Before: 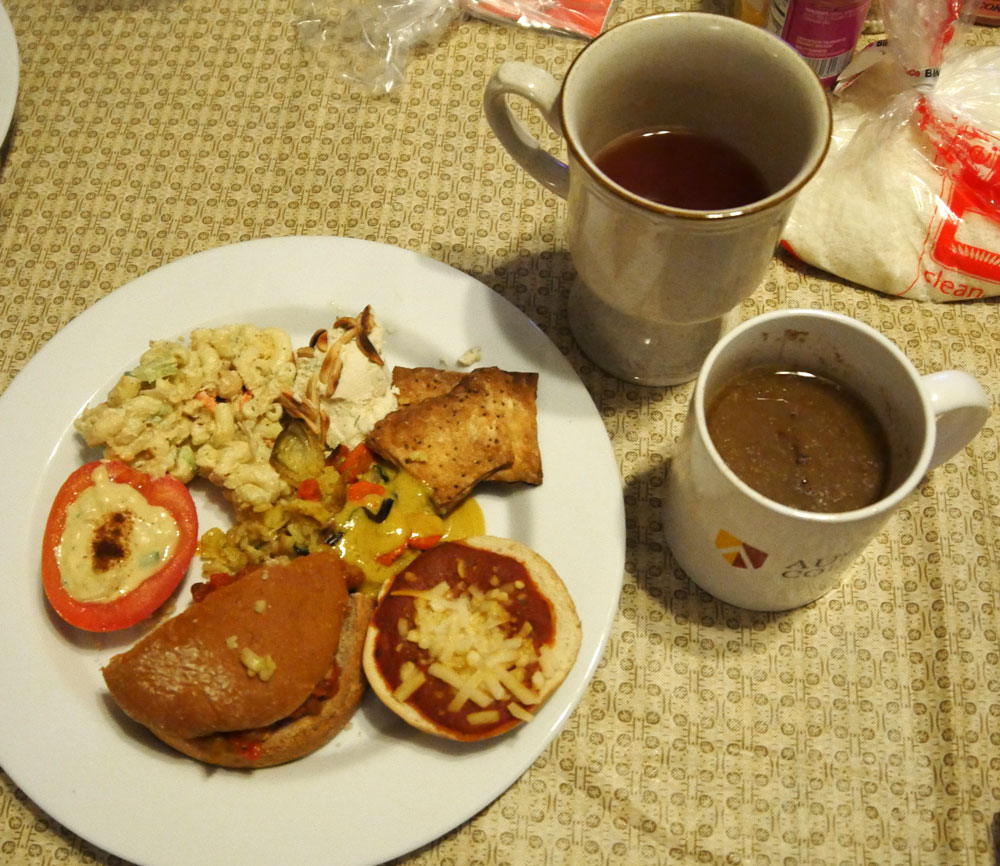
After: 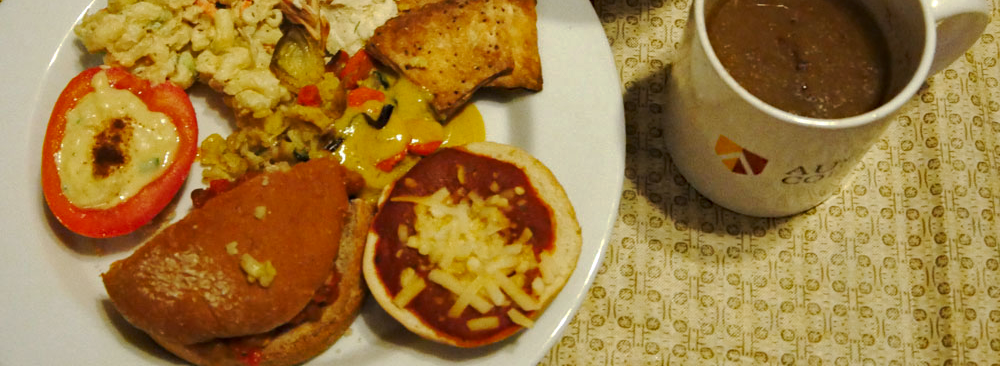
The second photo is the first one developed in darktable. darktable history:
haze removal: strength 0.39, distance 0.215, compatibility mode true, adaptive false
crop: top 45.535%, bottom 12.128%
tone curve: curves: ch0 [(0, 0) (0.003, 0.01) (0.011, 0.014) (0.025, 0.029) (0.044, 0.051) (0.069, 0.072) (0.1, 0.097) (0.136, 0.123) (0.177, 0.16) (0.224, 0.2) (0.277, 0.248) (0.335, 0.305) (0.399, 0.37) (0.468, 0.454) (0.543, 0.534) (0.623, 0.609) (0.709, 0.681) (0.801, 0.752) (0.898, 0.841) (1, 1)], preserve colors none
